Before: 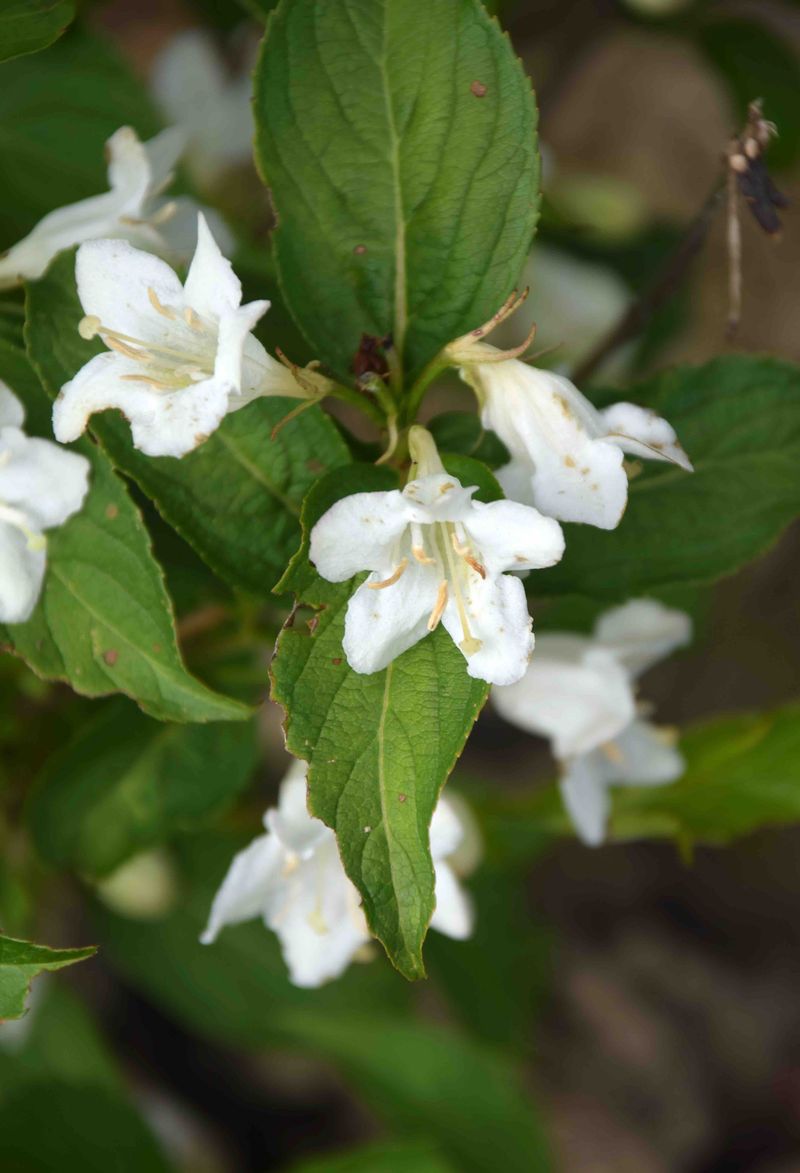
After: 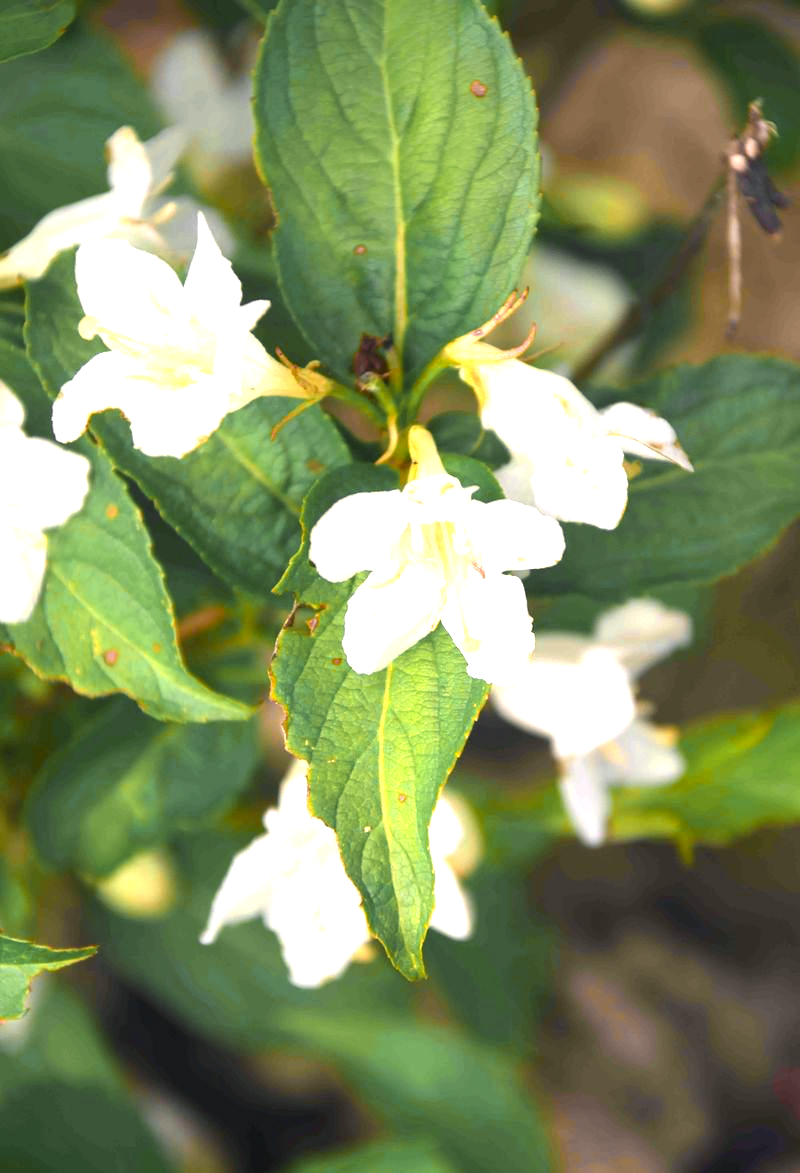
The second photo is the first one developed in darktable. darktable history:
exposure: black level correction 0, exposure 1.2 EV, compensate exposure bias true, compensate highlight preservation false
color zones: curves: ch0 [(0.257, 0.558) (0.75, 0.565)]; ch1 [(0.004, 0.857) (0.14, 0.416) (0.257, 0.695) (0.442, 0.032) (0.736, 0.266) (0.891, 0.741)]; ch2 [(0, 0.623) (0.112, 0.436) (0.271, 0.474) (0.516, 0.64) (0.743, 0.286)]
color correction: highlights a* 5.45, highlights b* 5.27, shadows a* -4.69, shadows b* -5.29
